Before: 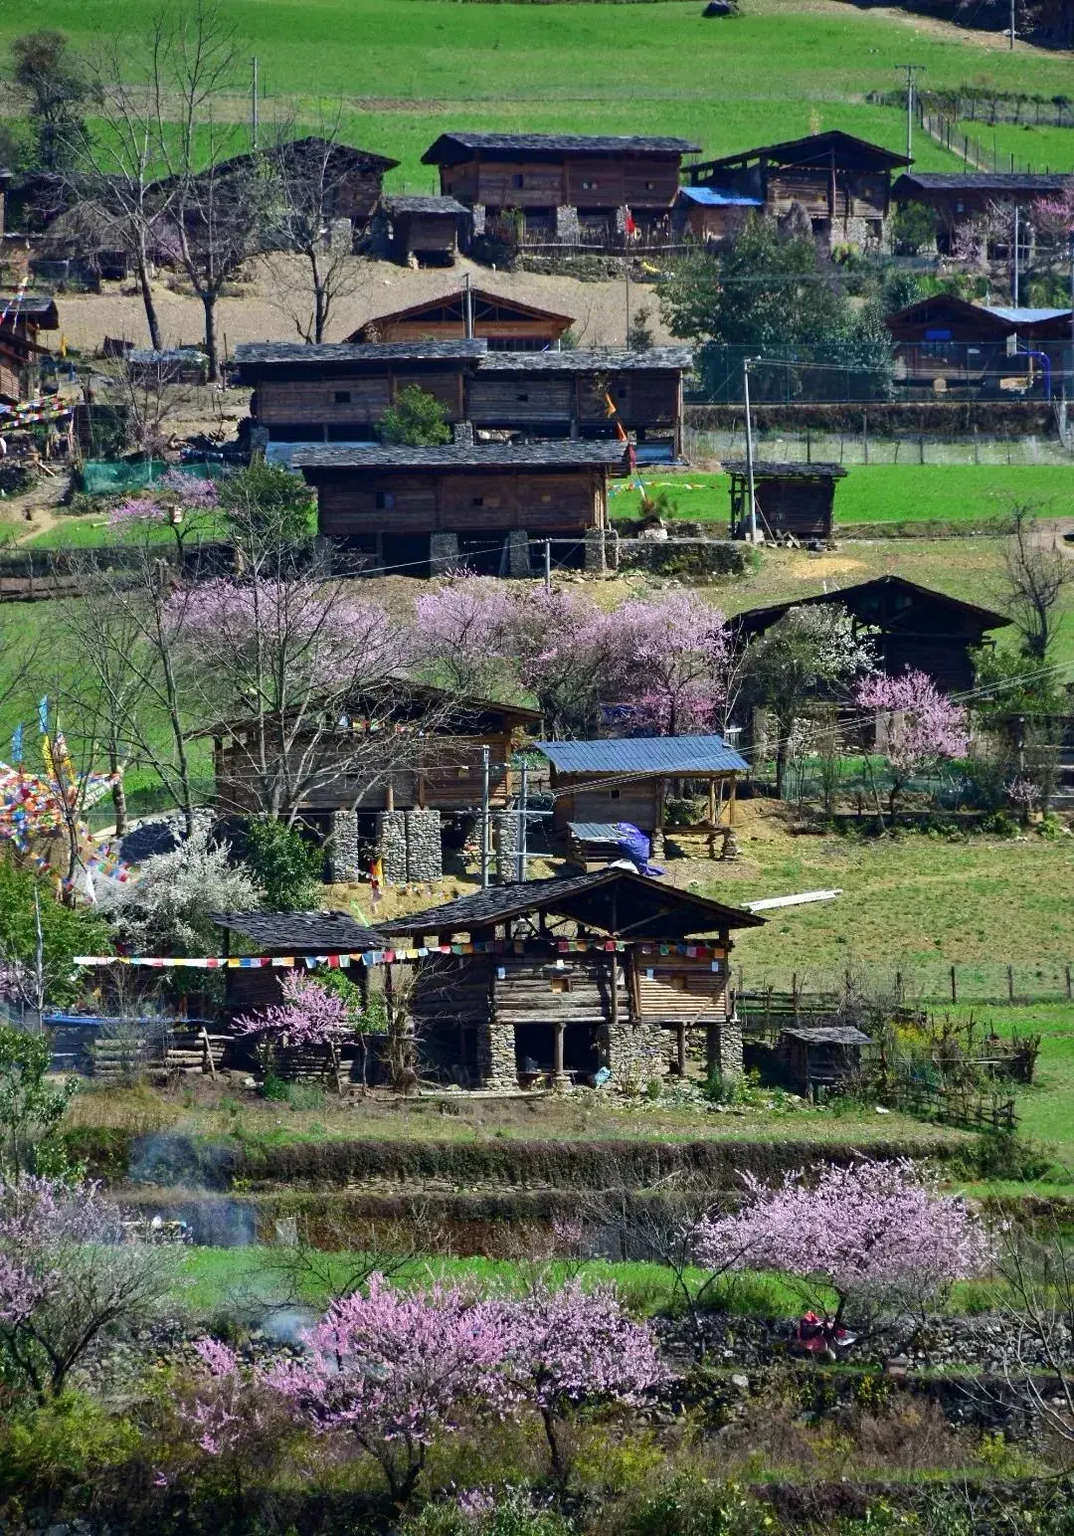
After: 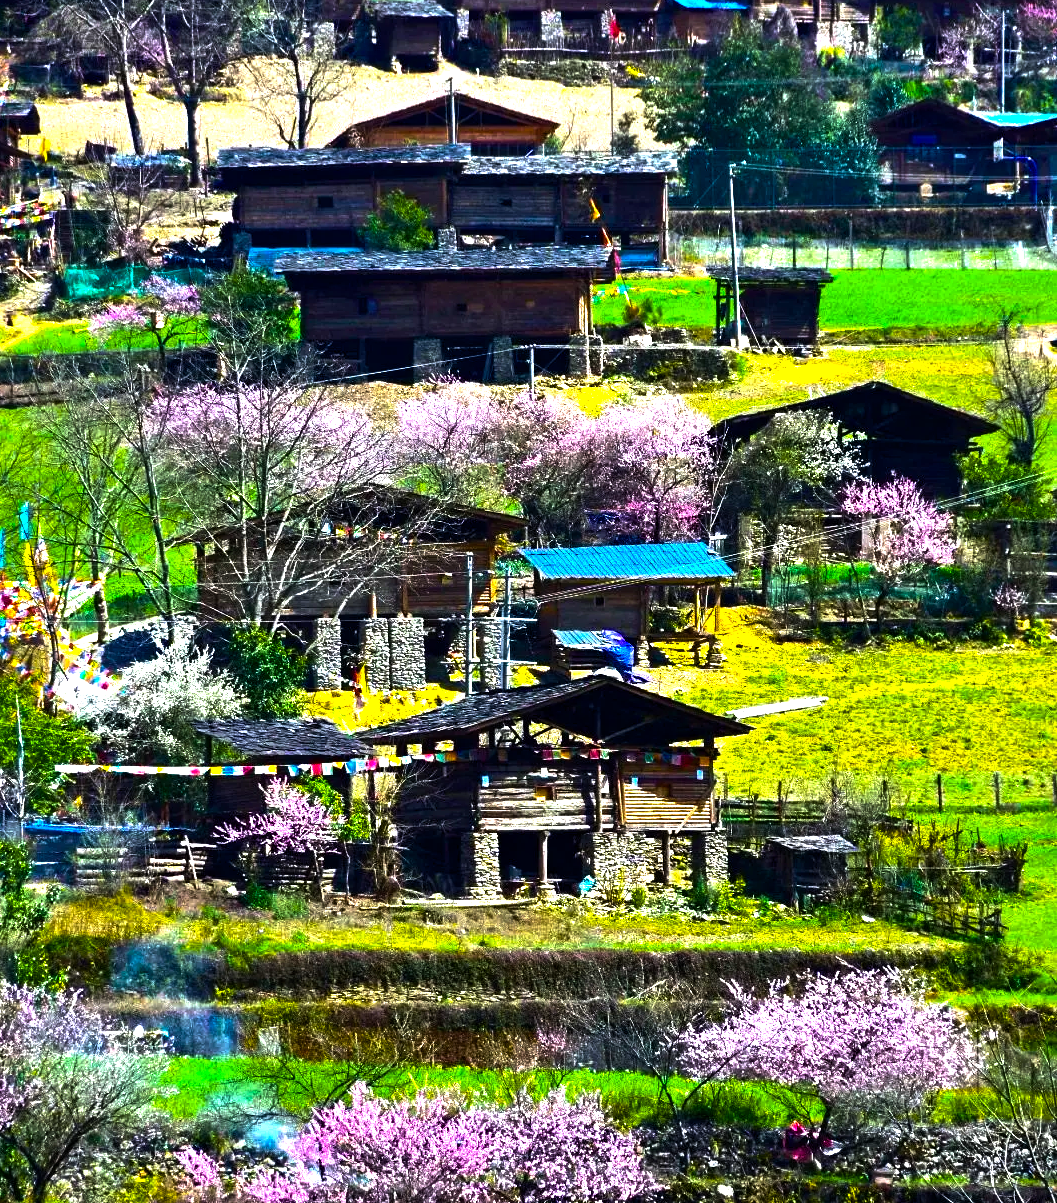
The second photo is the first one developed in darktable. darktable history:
crop and rotate: left 1.814%, top 12.818%, right 0.25%, bottom 9.225%
color balance rgb: linear chroma grading › shadows -30%, linear chroma grading › global chroma 35%, perceptual saturation grading › global saturation 75%, perceptual saturation grading › shadows -30%, perceptual brilliance grading › highlights 75%, perceptual brilliance grading › shadows -30%, global vibrance 35%
